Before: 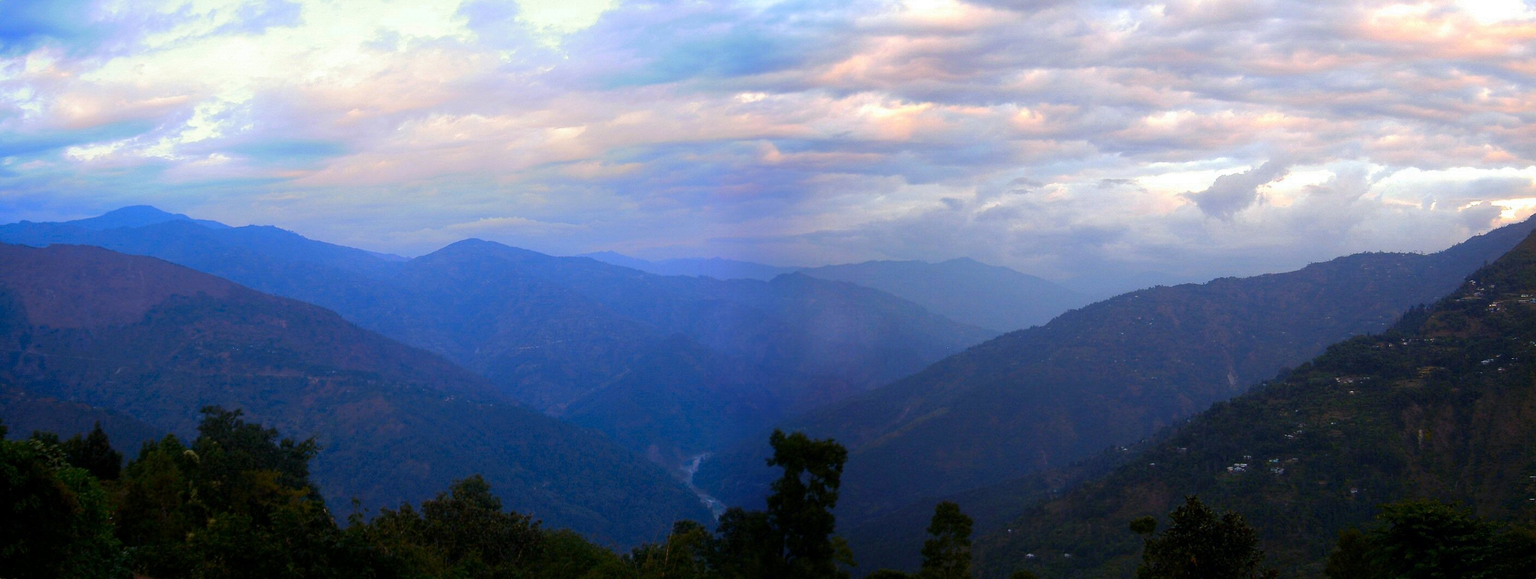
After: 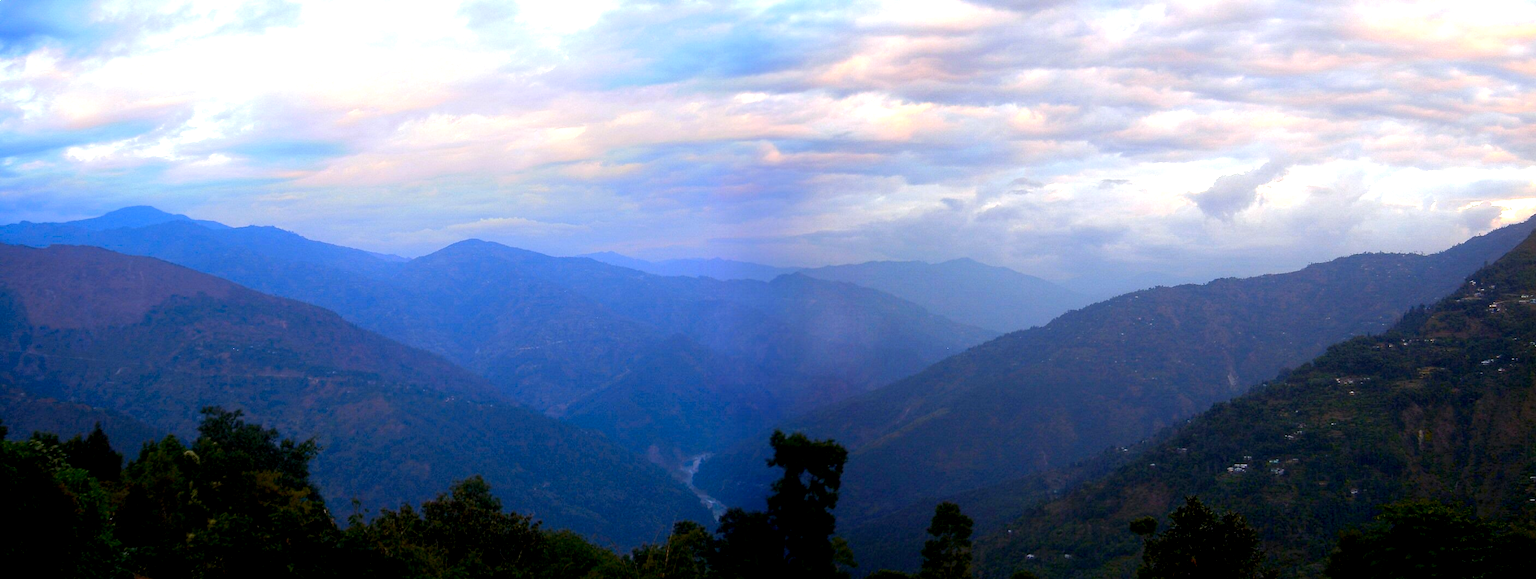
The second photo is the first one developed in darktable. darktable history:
exposure: black level correction 0.004, exposure 0.411 EV, compensate highlight preservation false
